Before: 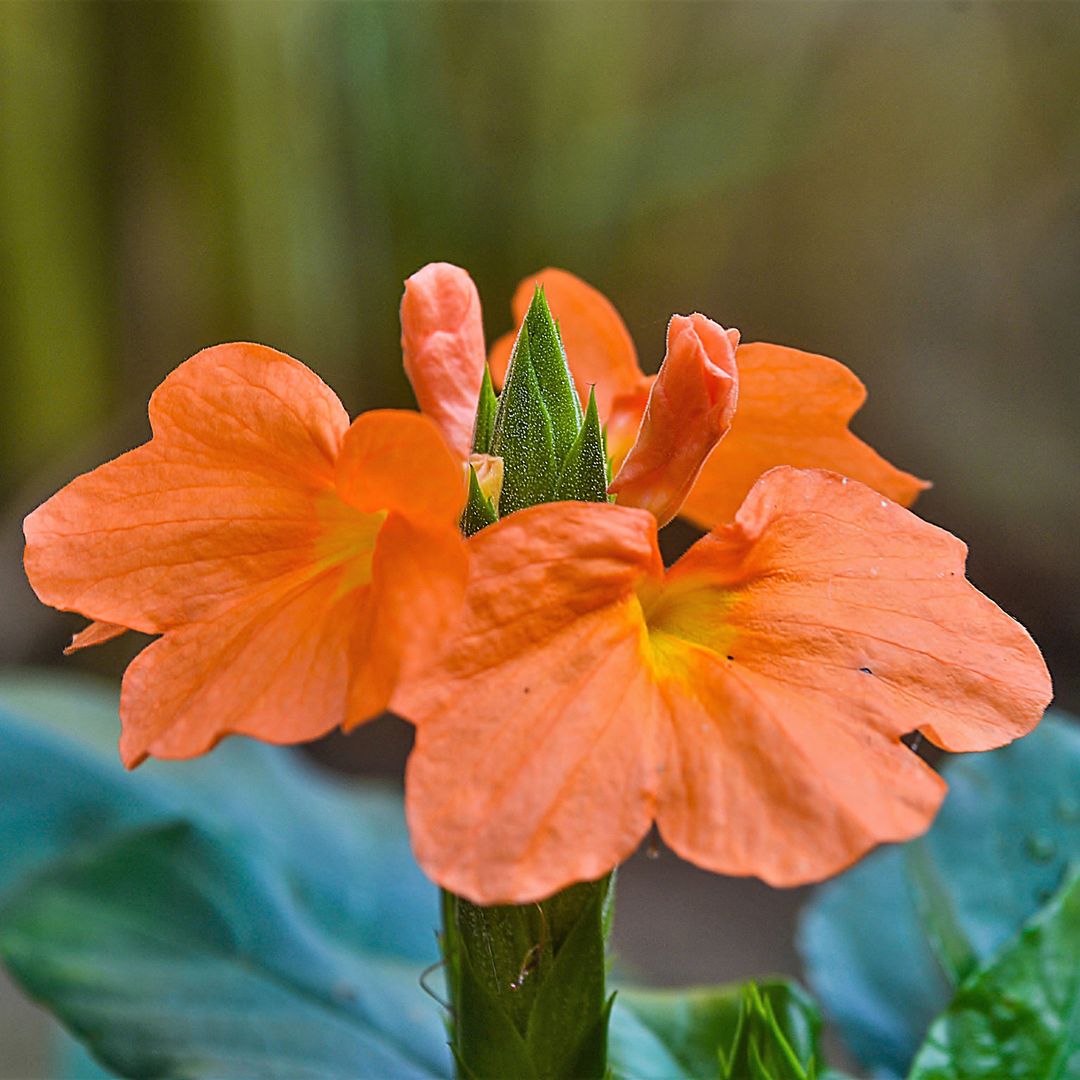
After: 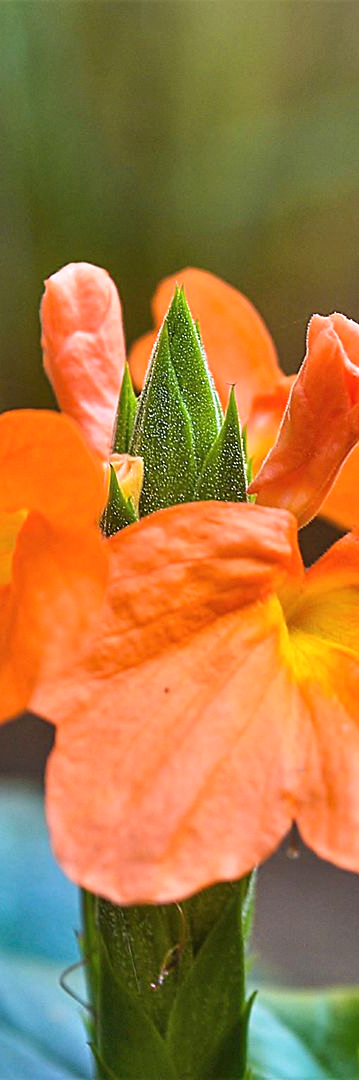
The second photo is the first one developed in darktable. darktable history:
exposure: black level correction 0, exposure 0.5 EV, compensate exposure bias true, compensate highlight preservation false
crop: left 33.36%, right 33.36%
